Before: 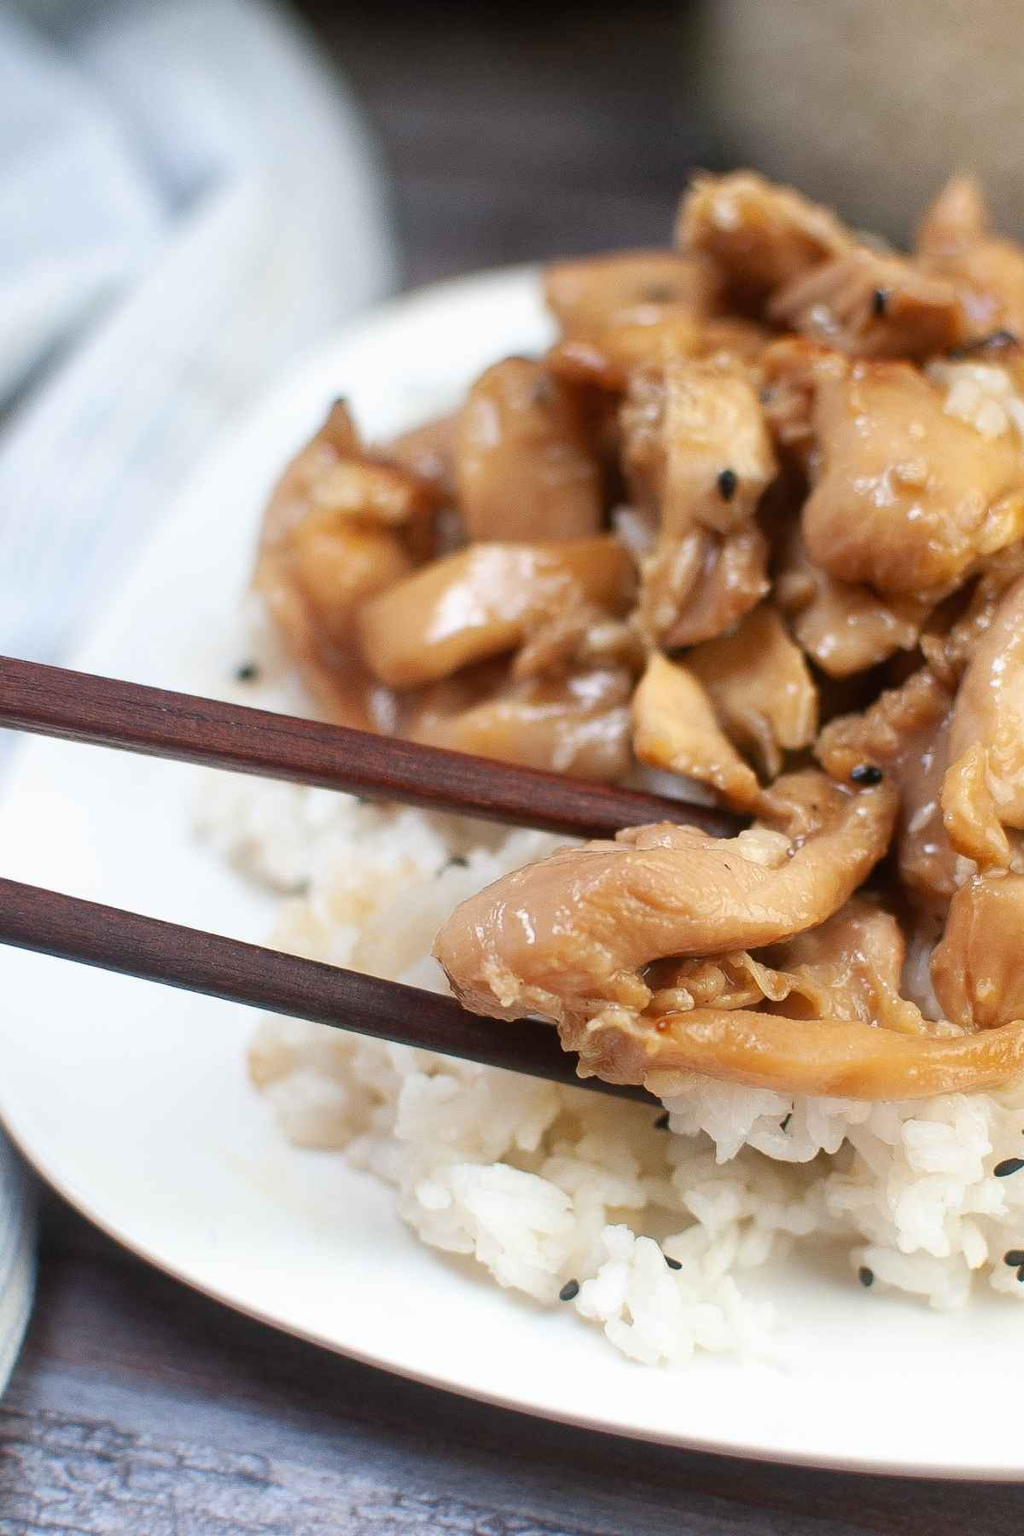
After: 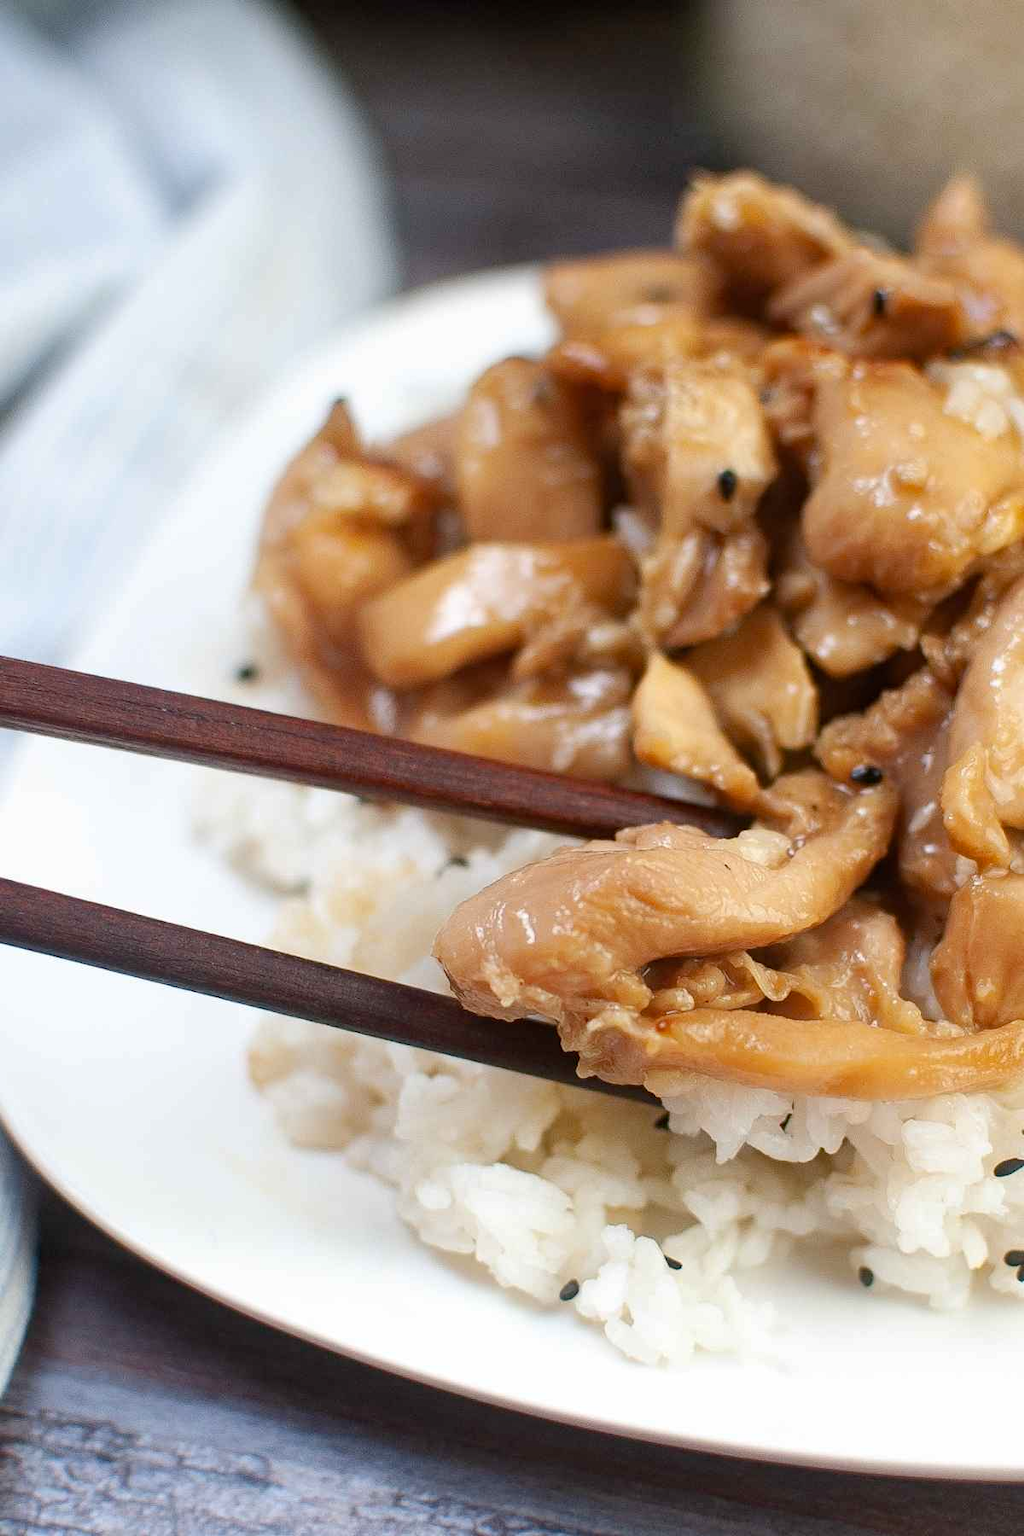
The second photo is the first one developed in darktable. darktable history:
haze removal: adaptive false
tone equalizer: edges refinement/feathering 500, mask exposure compensation -1.57 EV, preserve details no
